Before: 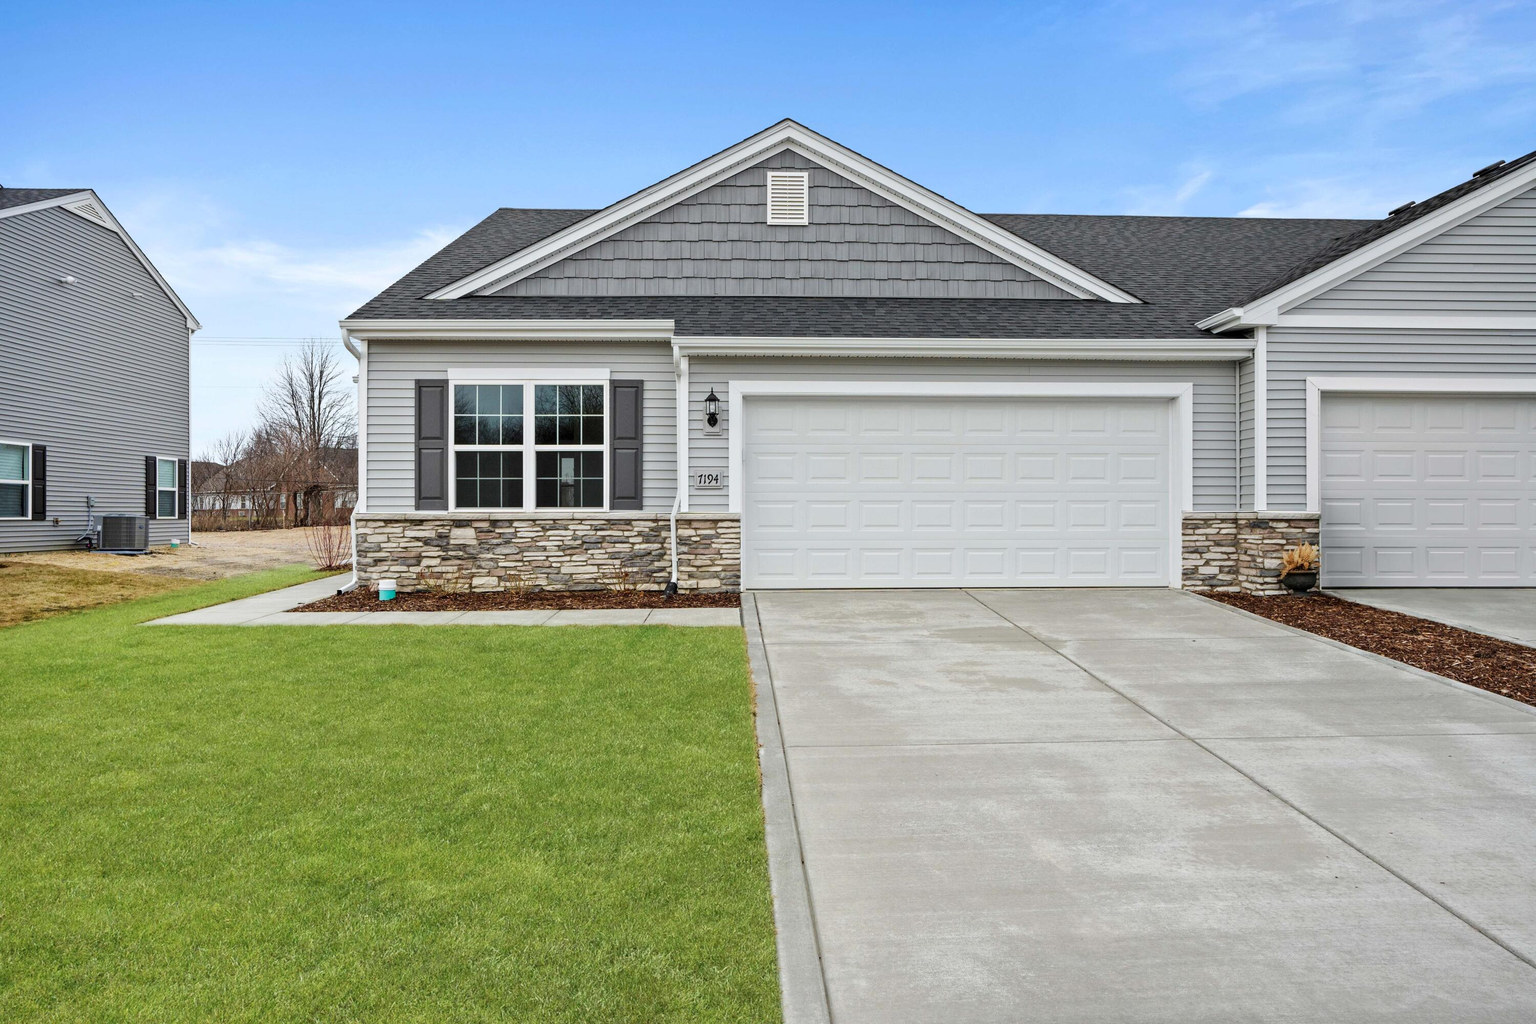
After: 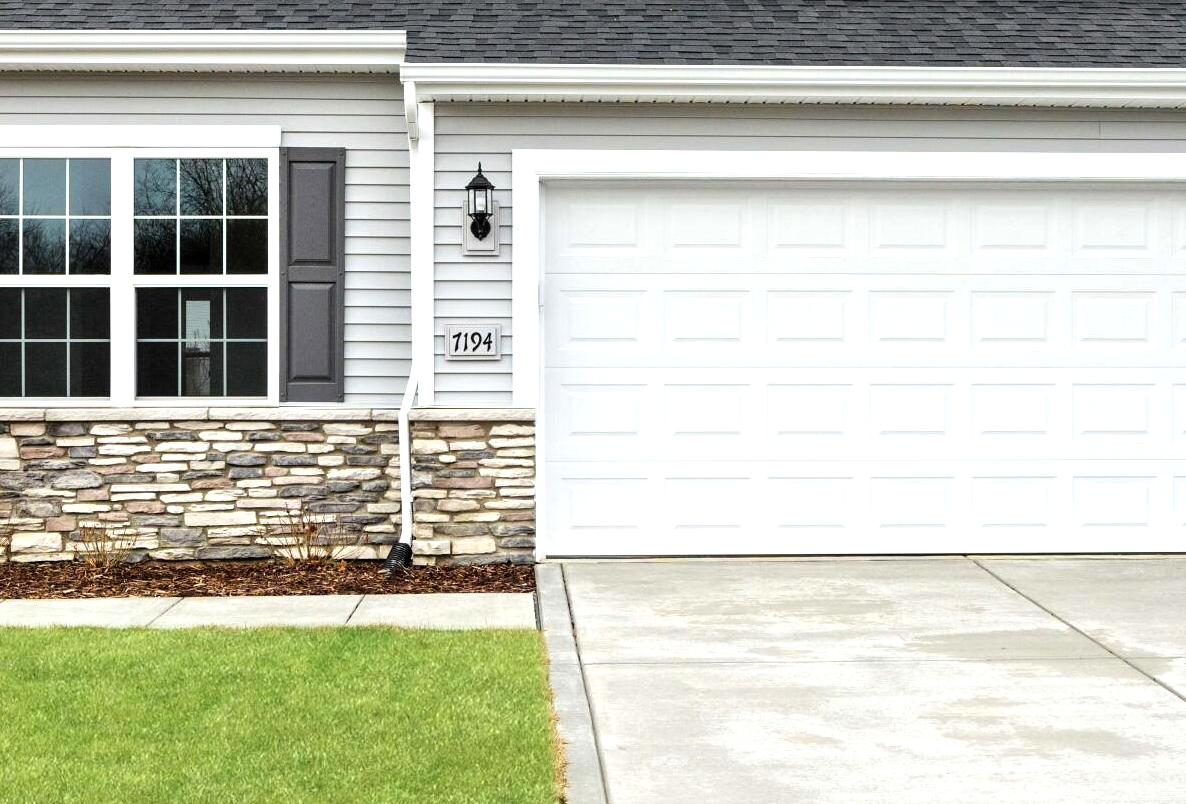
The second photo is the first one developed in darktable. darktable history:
crop: left 30.374%, top 29.713%, right 30.078%, bottom 30.069%
tone equalizer: -8 EV -0.744 EV, -7 EV -0.688 EV, -6 EV -0.61 EV, -5 EV -0.374 EV, -3 EV 0.398 EV, -2 EV 0.6 EV, -1 EV 0.686 EV, +0 EV 0.759 EV
